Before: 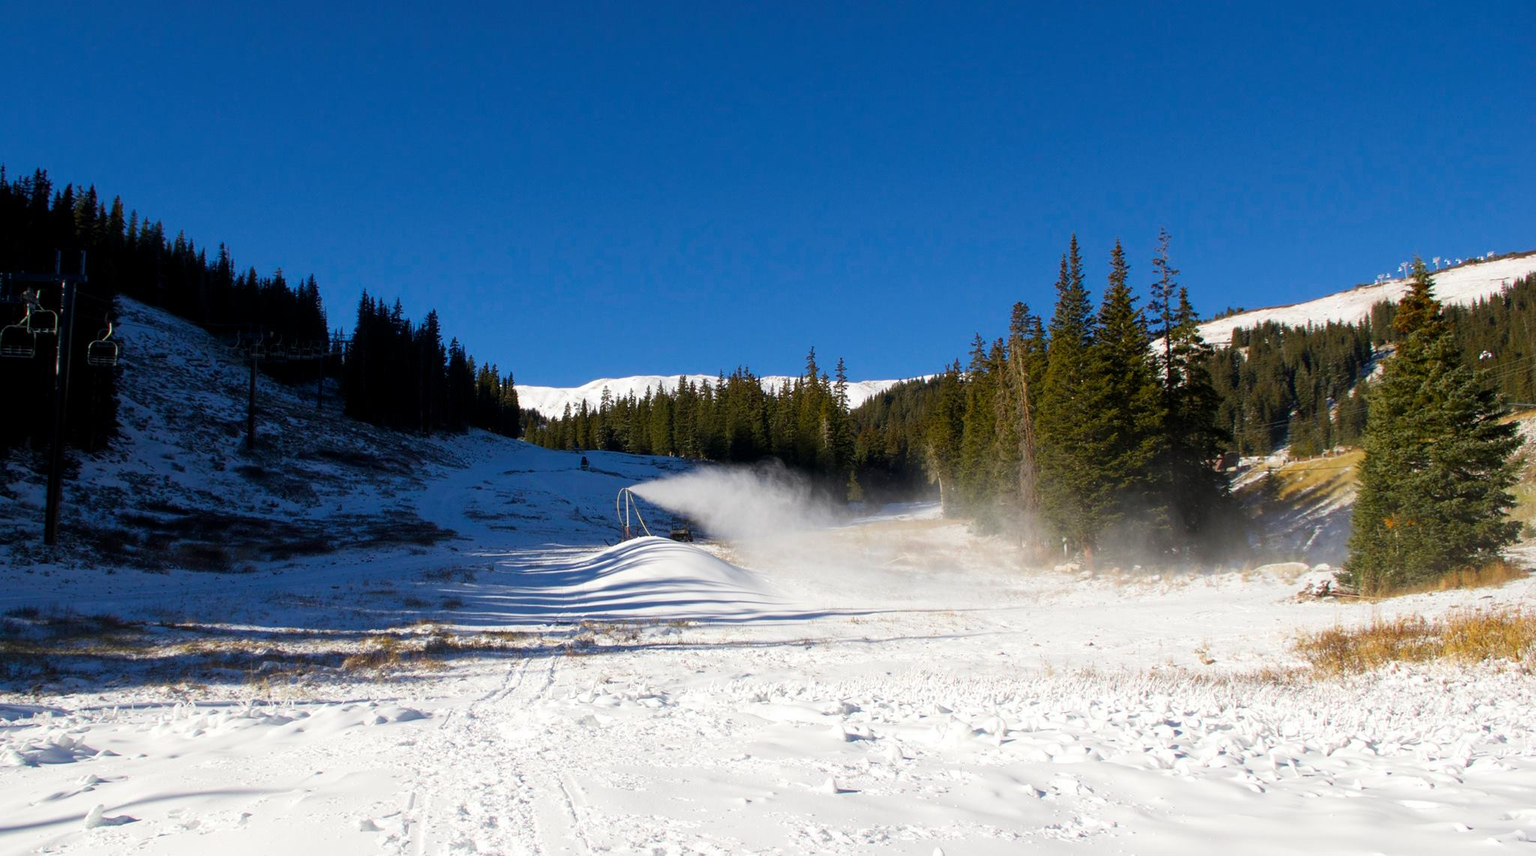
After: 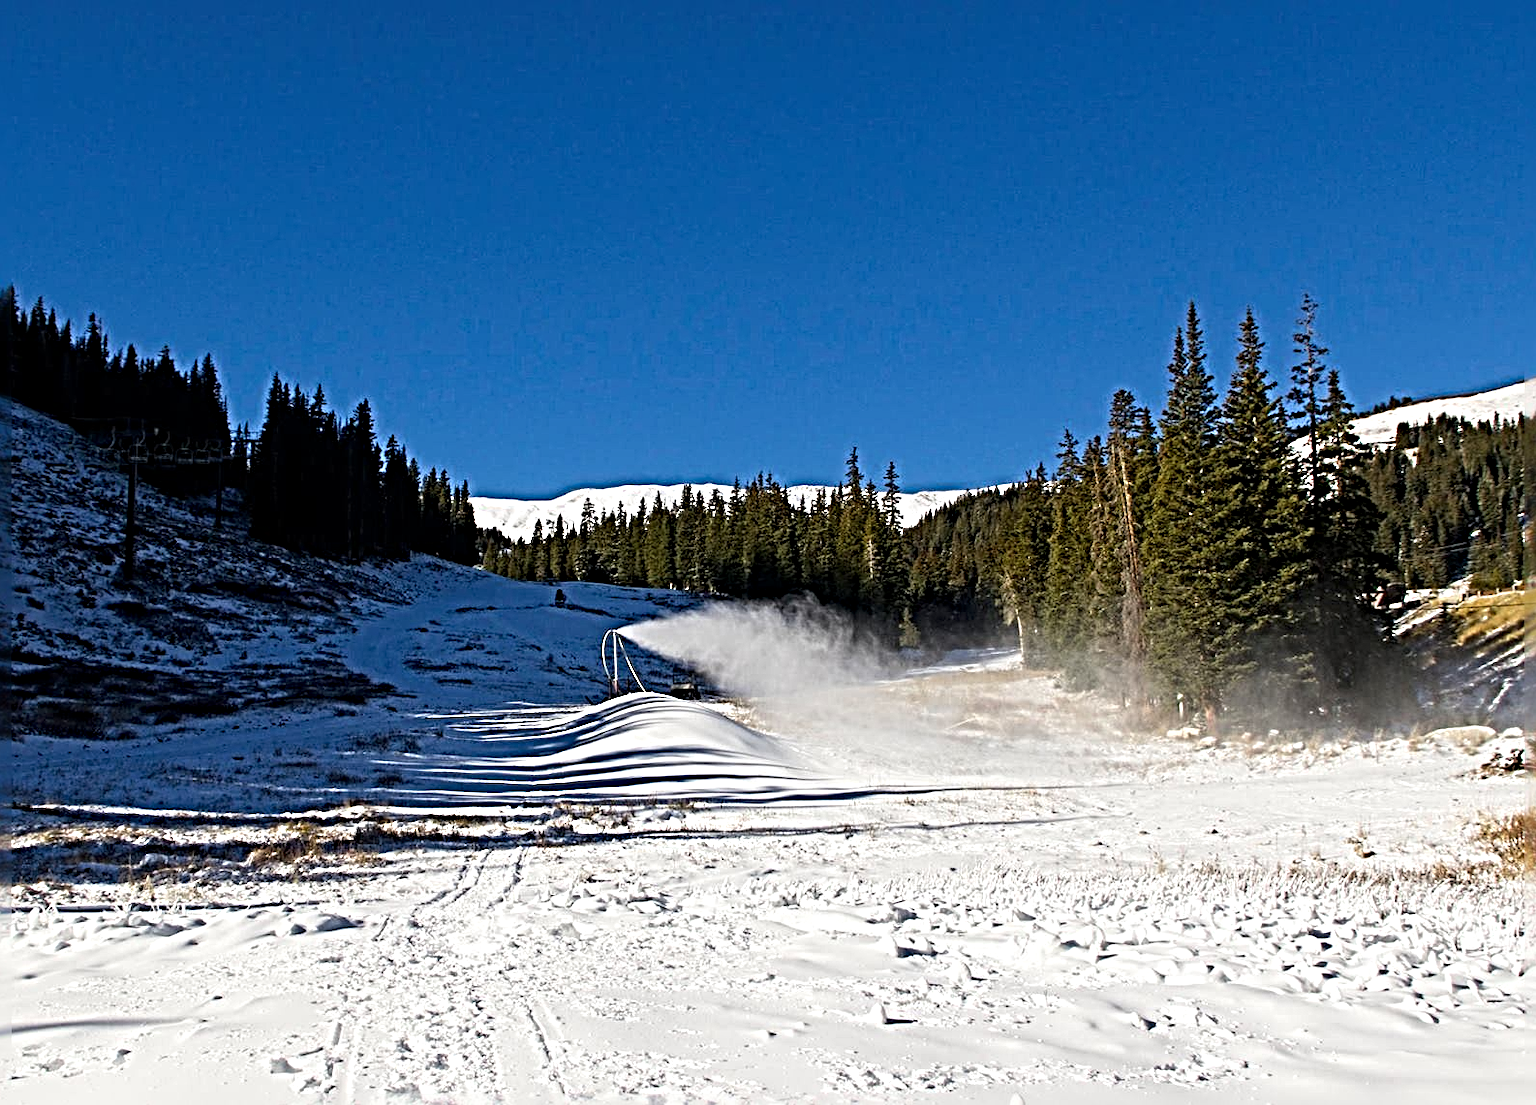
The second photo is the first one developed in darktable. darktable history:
crop: left 9.854%, right 12.678%
sharpen: radius 6.26, amount 1.787, threshold 0.194
tone equalizer: mask exposure compensation -0.488 EV
